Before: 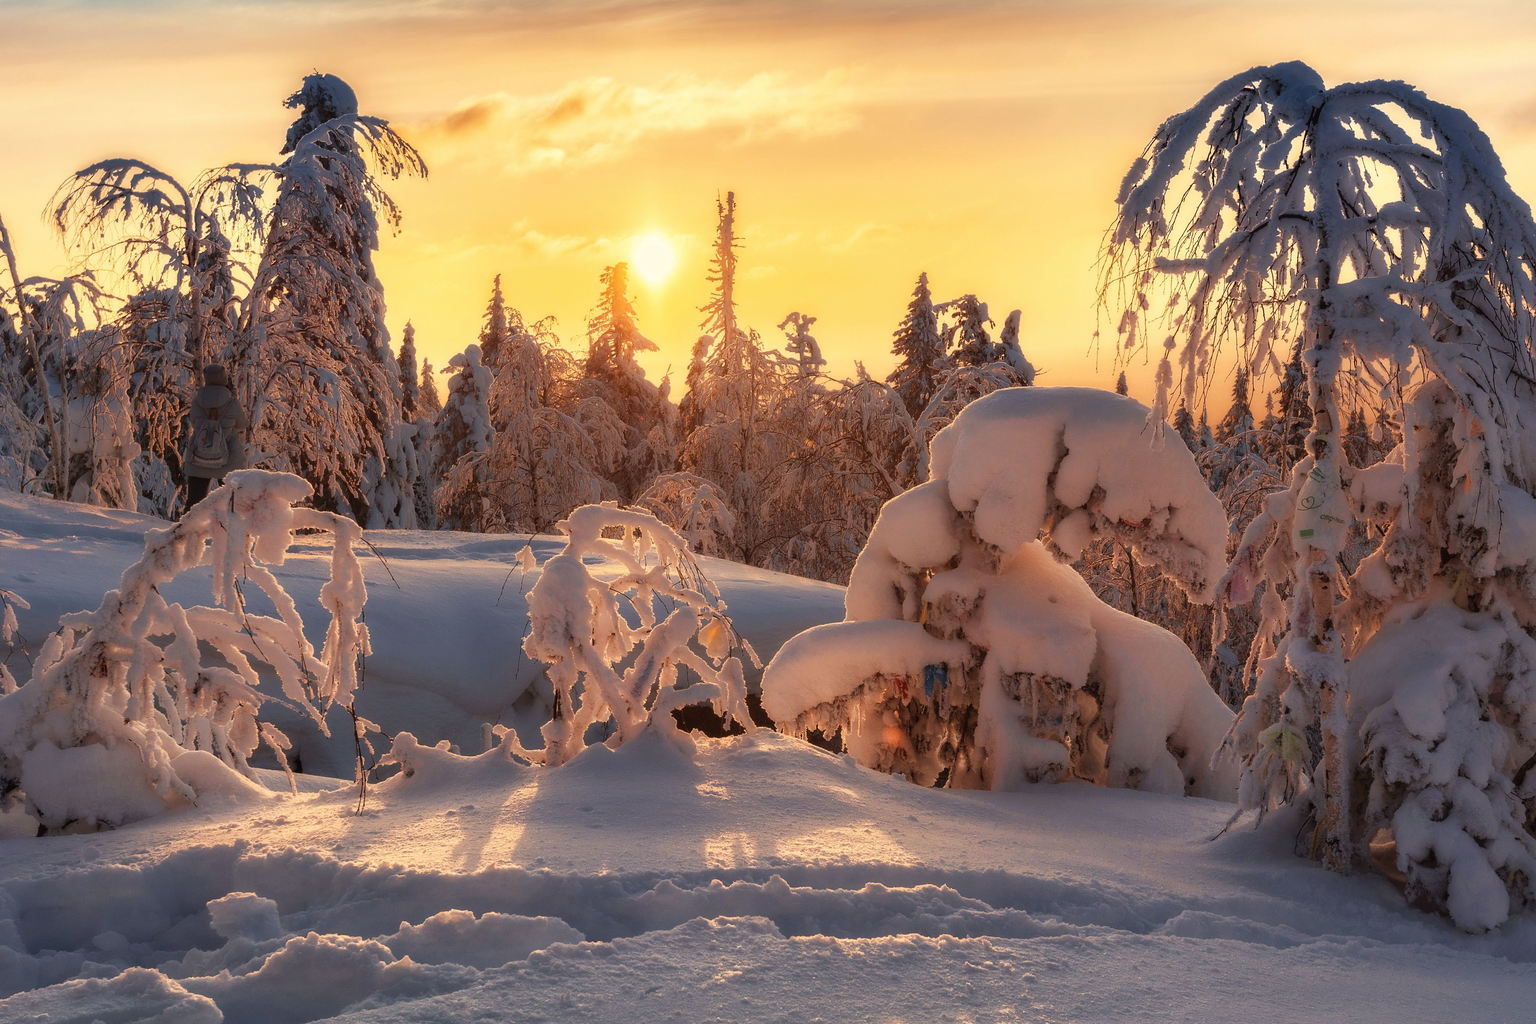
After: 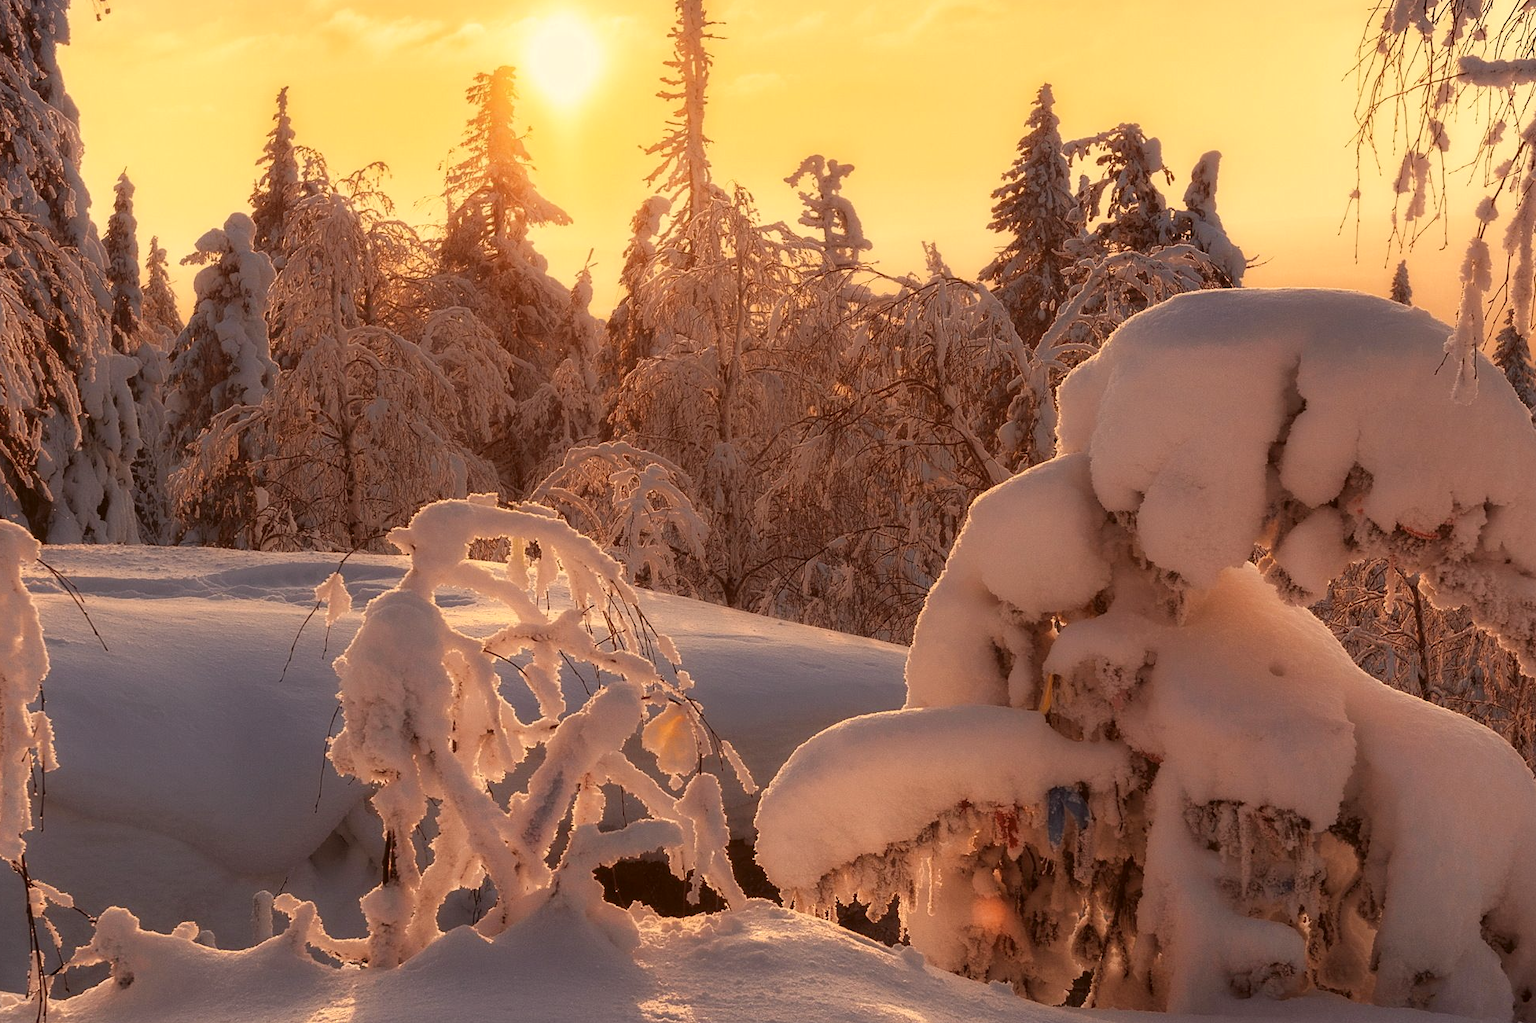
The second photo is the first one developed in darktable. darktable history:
crop and rotate: left 22.13%, top 22.054%, right 22.026%, bottom 22.102%
contrast brightness saturation: saturation -0.05
color correction: highlights a* 6.27, highlights b* 8.19, shadows a* 5.94, shadows b* 7.23, saturation 0.9
